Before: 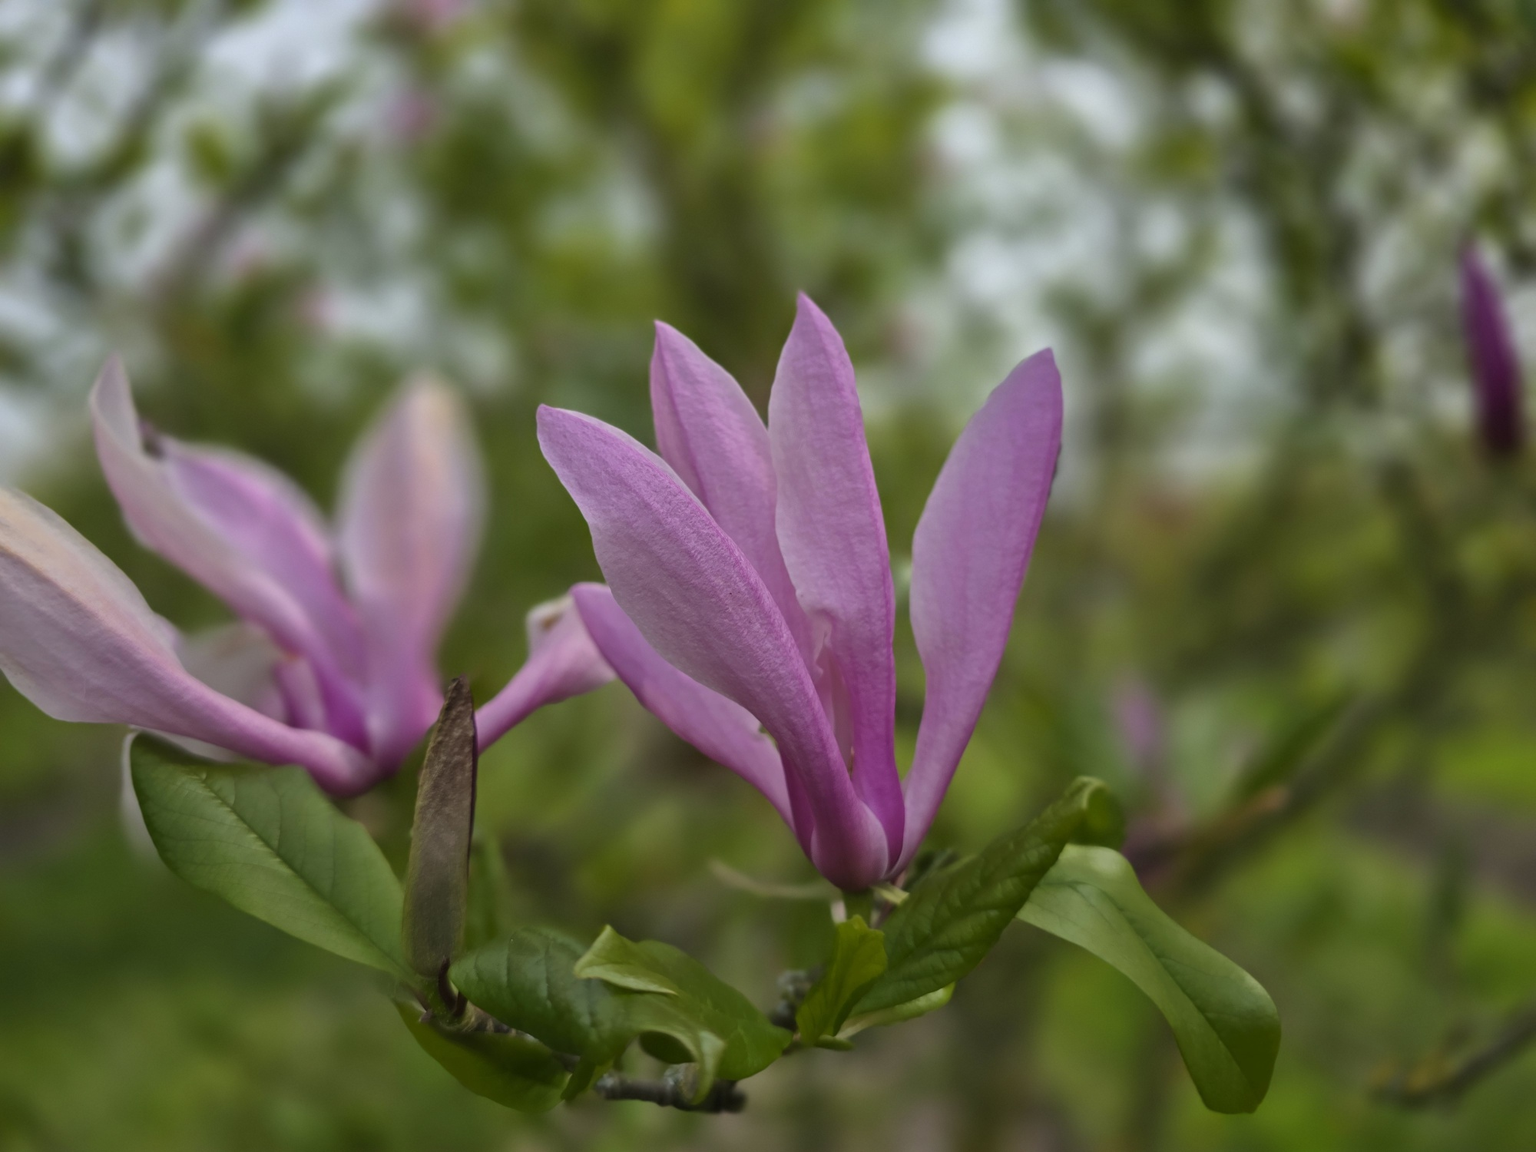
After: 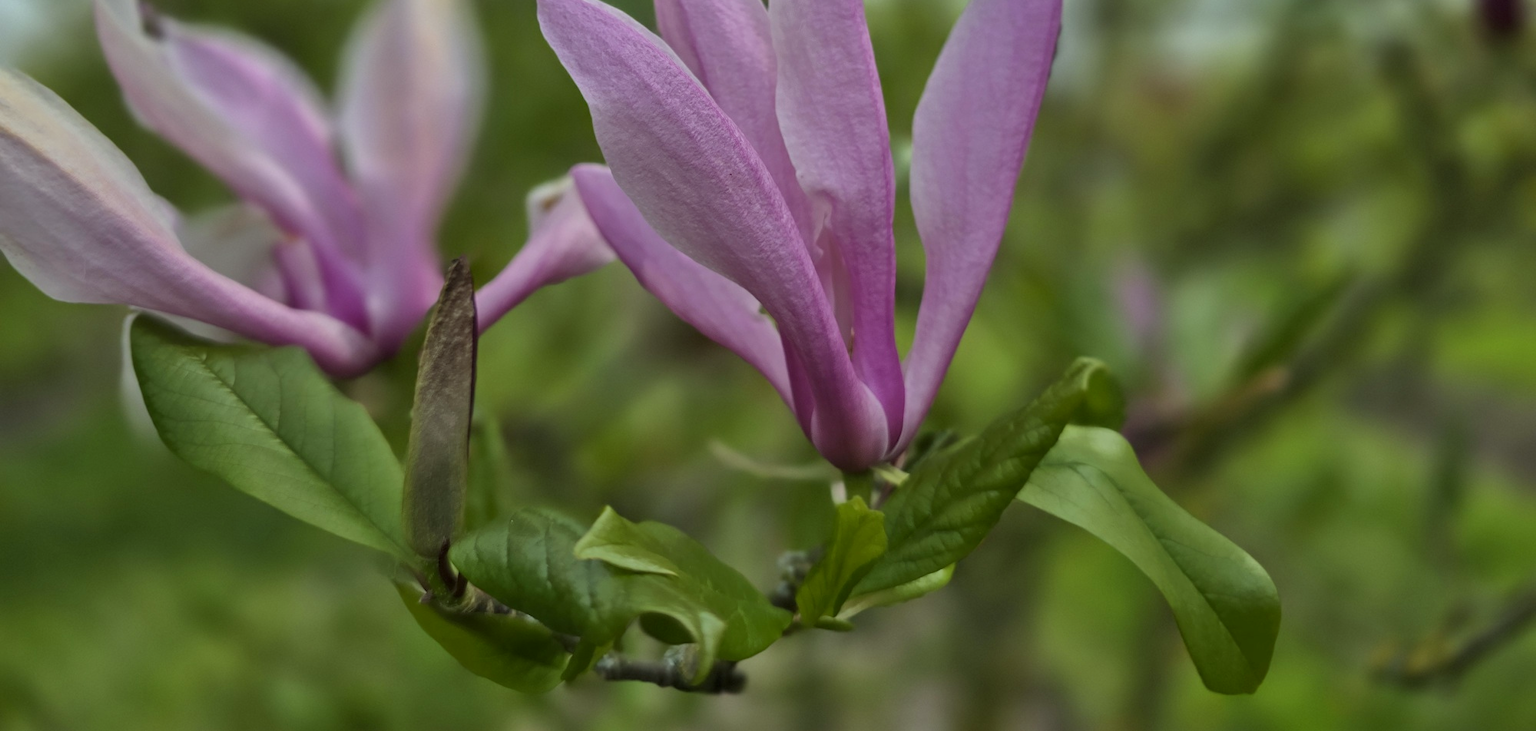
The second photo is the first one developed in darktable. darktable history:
color correction: highlights a* -8, highlights b* 3.1
exposure: black level correction 0.001, compensate highlight preservation false
crop and rotate: top 36.435%
shadows and highlights: radius 133.83, soften with gaussian
local contrast: highlights 100%, shadows 100%, detail 120%, midtone range 0.2
